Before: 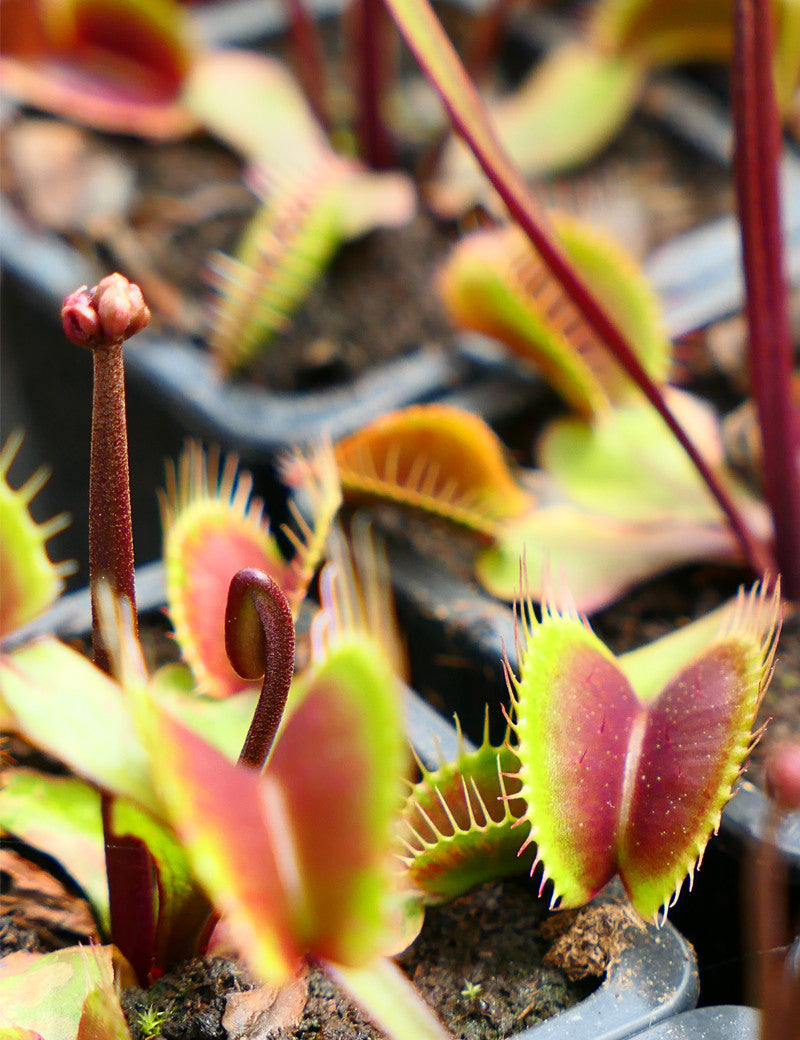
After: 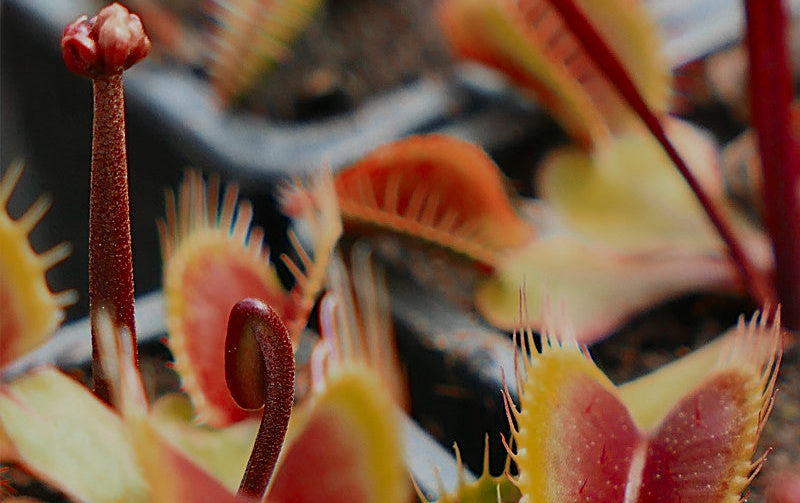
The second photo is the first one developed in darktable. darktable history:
crop and rotate: top 26.056%, bottom 25.543%
sharpen: on, module defaults
exposure: black level correction 0, exposure -0.721 EV, compensate highlight preservation false
contrast brightness saturation: contrast 0.05, brightness 0.06, saturation 0.01
color zones: curves: ch0 [(0, 0.299) (0.25, 0.383) (0.456, 0.352) (0.736, 0.571)]; ch1 [(0, 0.63) (0.151, 0.568) (0.254, 0.416) (0.47, 0.558) (0.732, 0.37) (0.909, 0.492)]; ch2 [(0.004, 0.604) (0.158, 0.443) (0.257, 0.403) (0.761, 0.468)]
